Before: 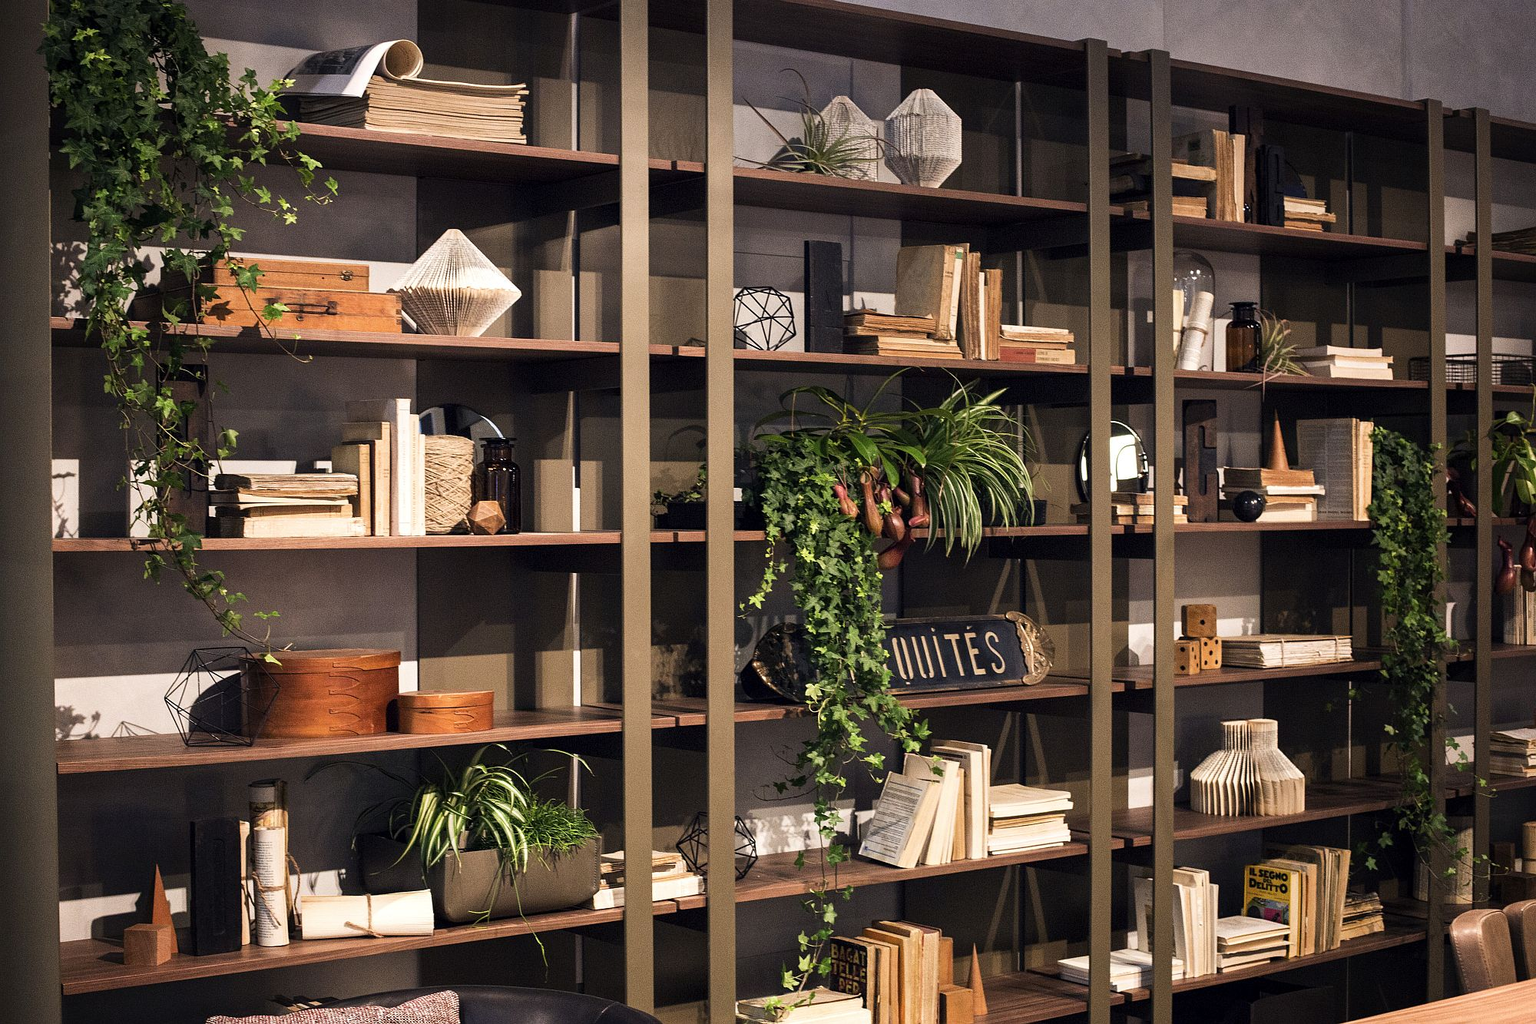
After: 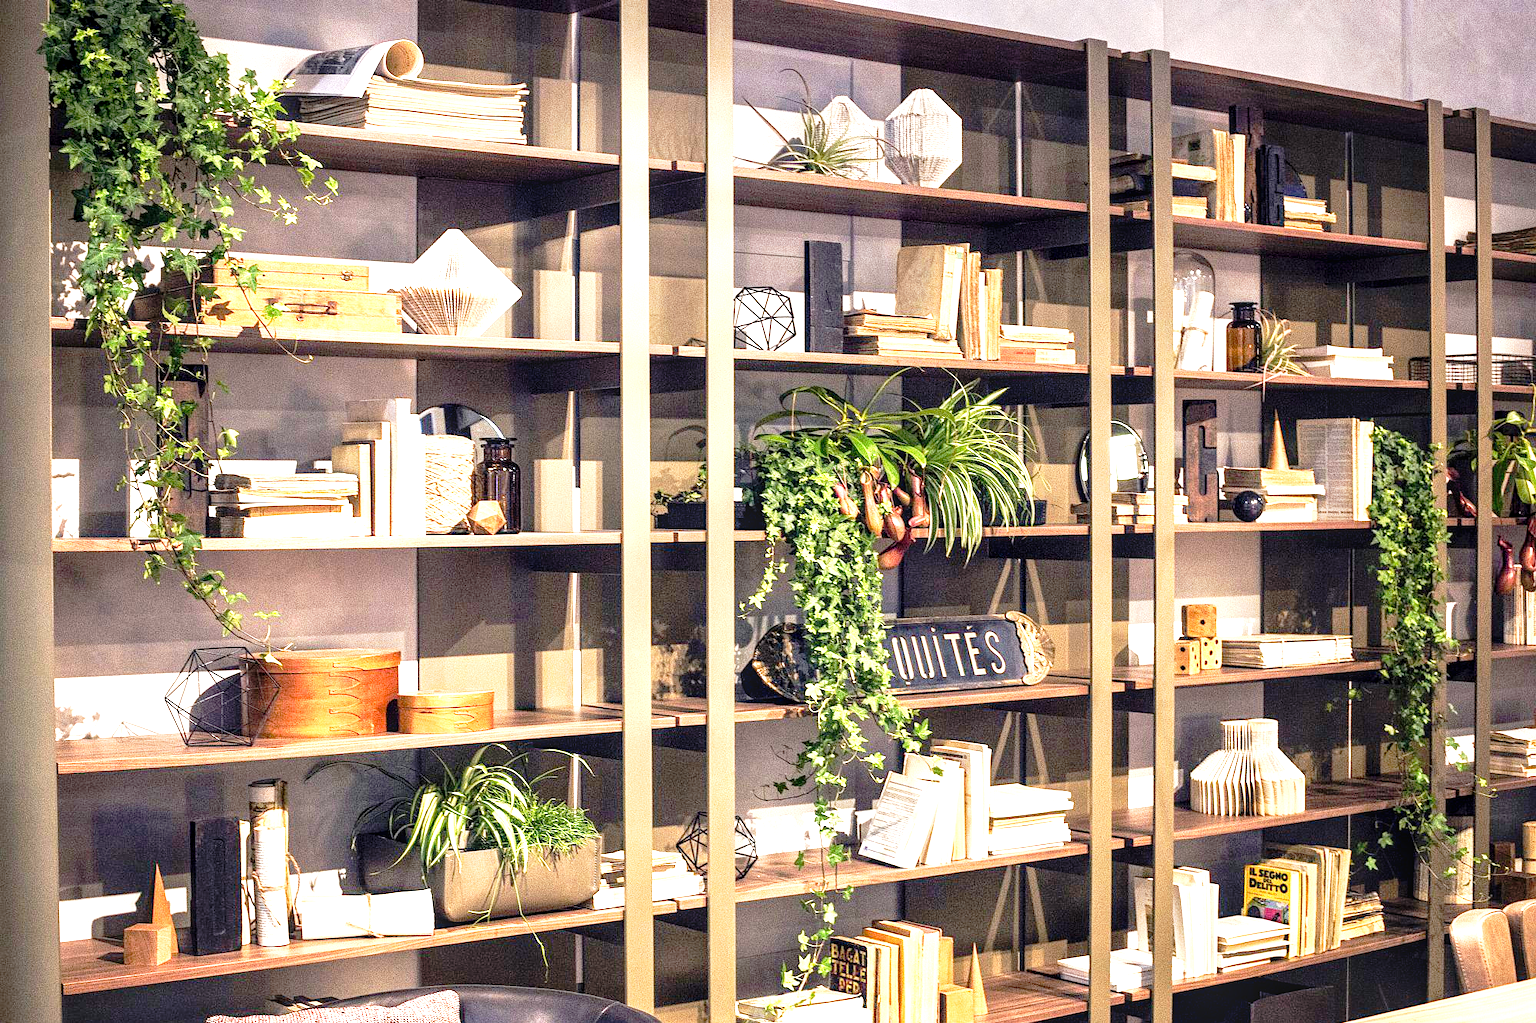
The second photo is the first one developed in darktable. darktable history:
exposure: black level correction 0.001, exposure 1.998 EV, compensate exposure bias true, compensate highlight preservation false
color balance rgb: perceptual saturation grading › global saturation 0.02%, perceptual brilliance grading › mid-tones 9.054%, perceptual brilliance grading › shadows 14.472%, global vibrance 20%
tone curve: curves: ch0 [(0, 0.009) (0.105, 0.08) (0.195, 0.18) (0.283, 0.316) (0.384, 0.434) (0.485, 0.531) (0.638, 0.69) (0.81, 0.872) (1, 0.977)]; ch1 [(0, 0) (0.161, 0.092) (0.35, 0.33) (0.379, 0.401) (0.456, 0.469) (0.502, 0.5) (0.525, 0.514) (0.586, 0.604) (0.642, 0.645) (0.858, 0.817) (1, 0.942)]; ch2 [(0, 0) (0.371, 0.362) (0.437, 0.437) (0.48, 0.49) (0.53, 0.515) (0.56, 0.571) (0.622, 0.606) (0.881, 0.795) (1, 0.929)], preserve colors none
local contrast: detail 130%
